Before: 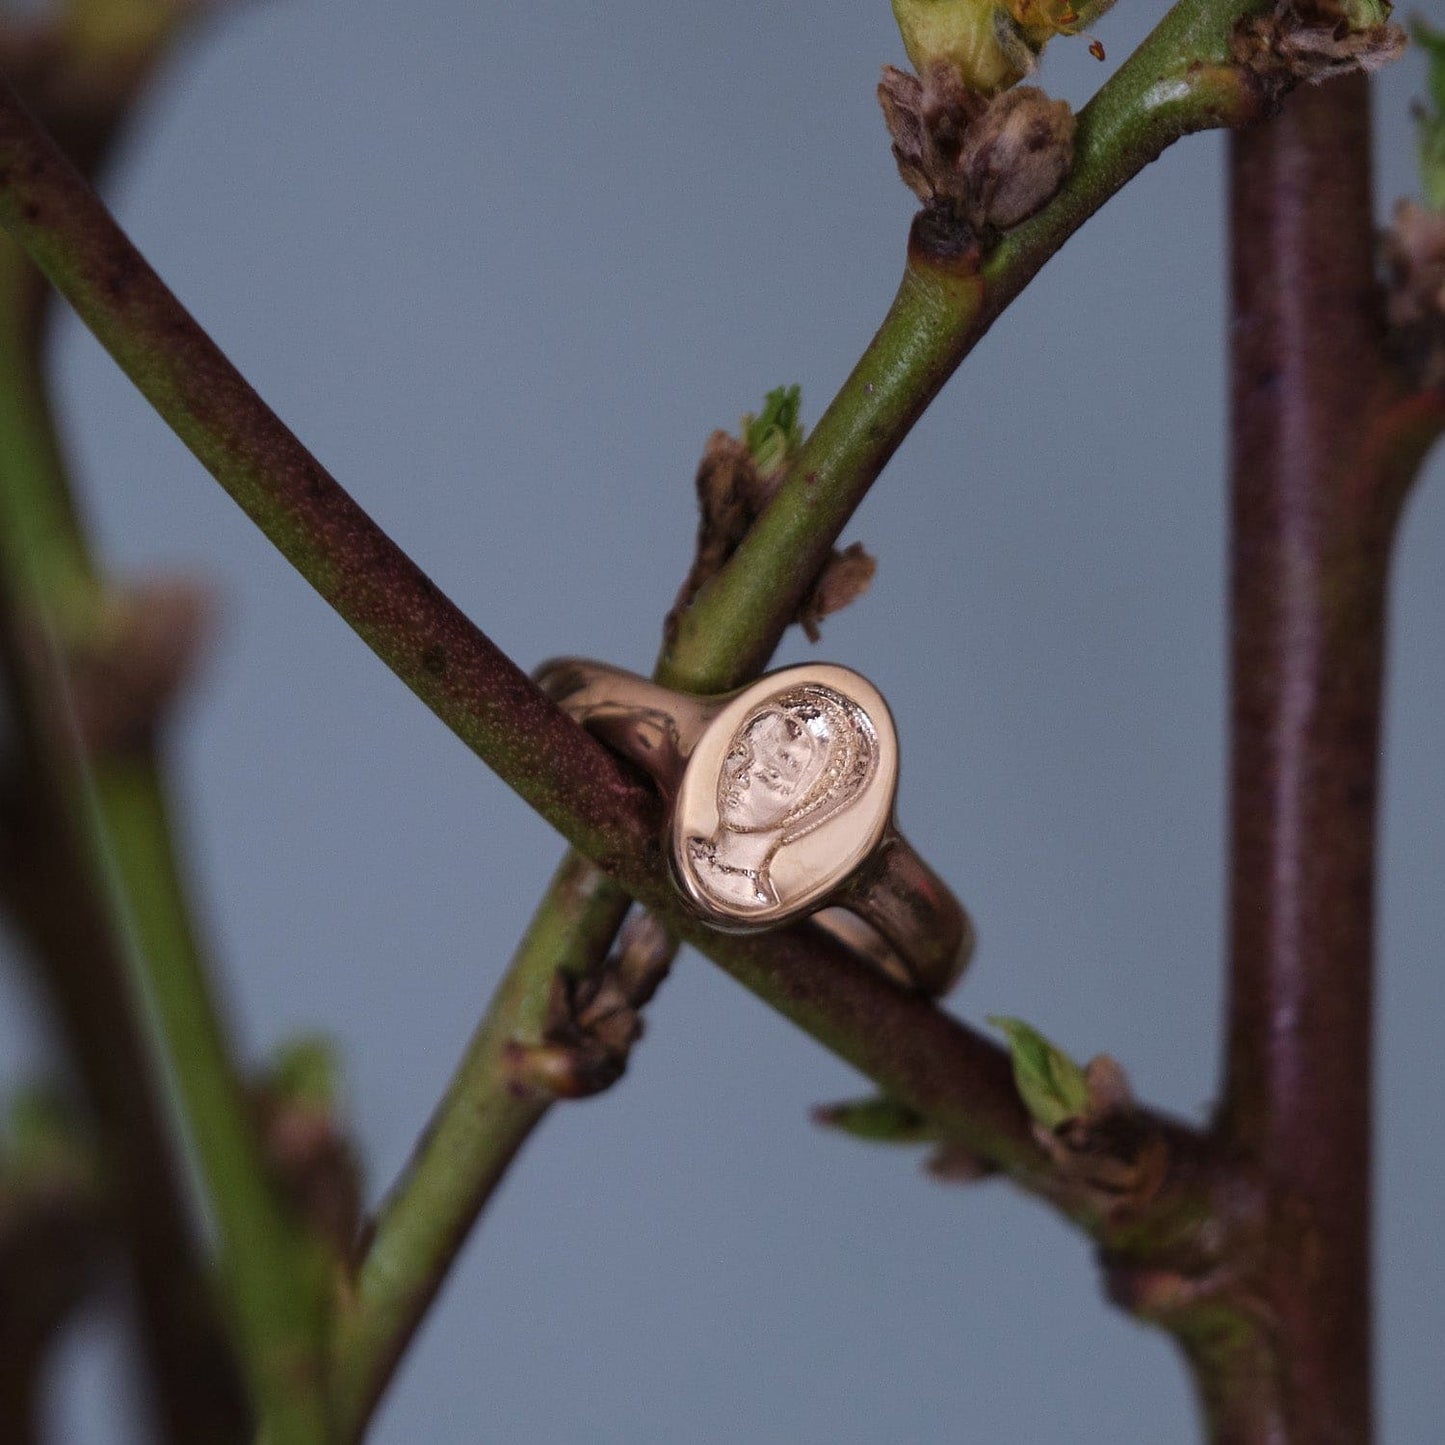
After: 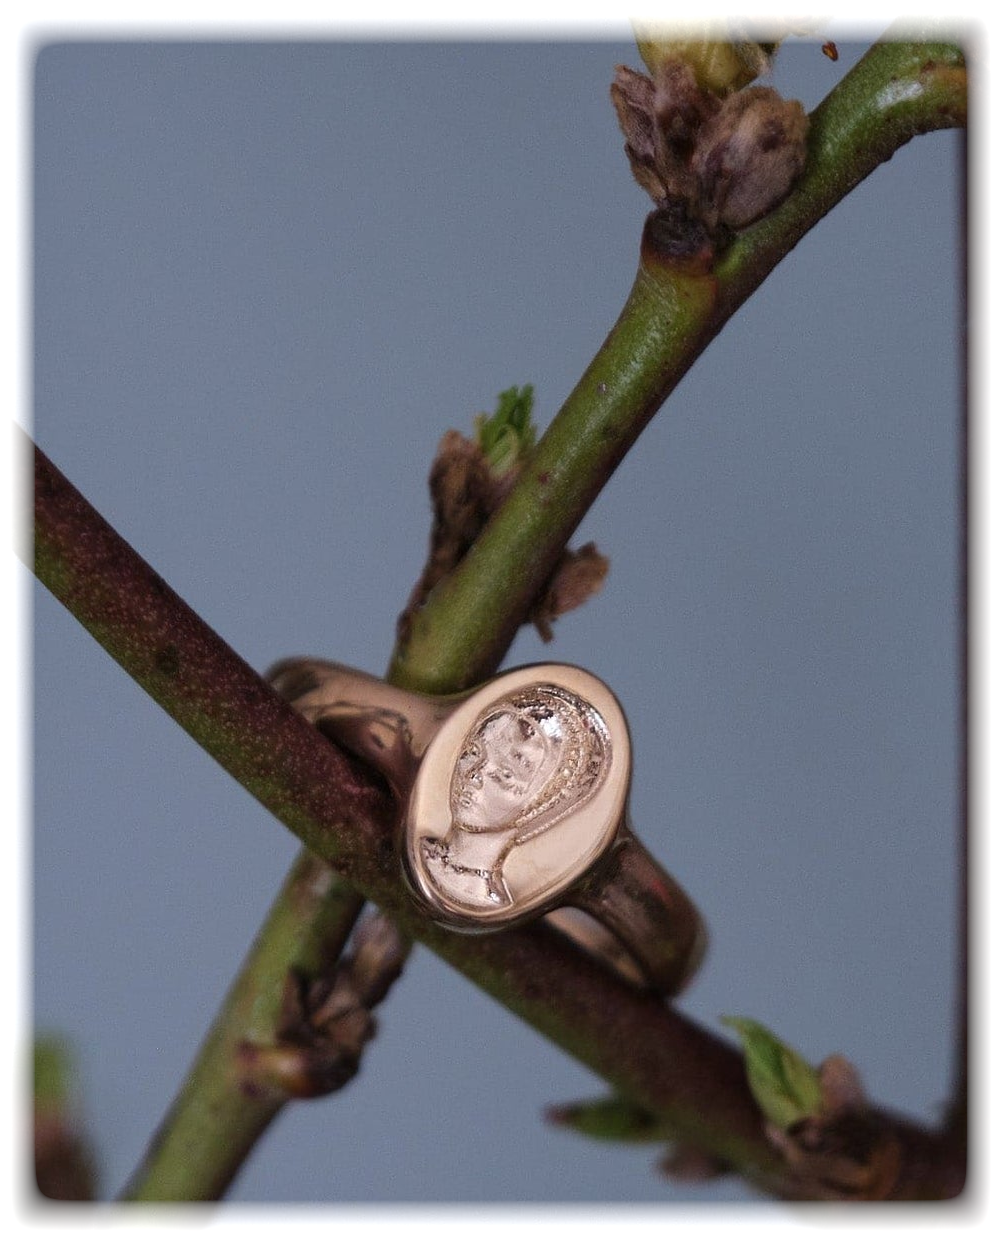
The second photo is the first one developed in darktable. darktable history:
crop: left 18.479%, right 12.2%, bottom 13.971%
vignetting: fall-off start 93%, fall-off radius 5%, brightness 1, saturation -0.49, automatic ratio true, width/height ratio 1.332, shape 0.04, unbound false
